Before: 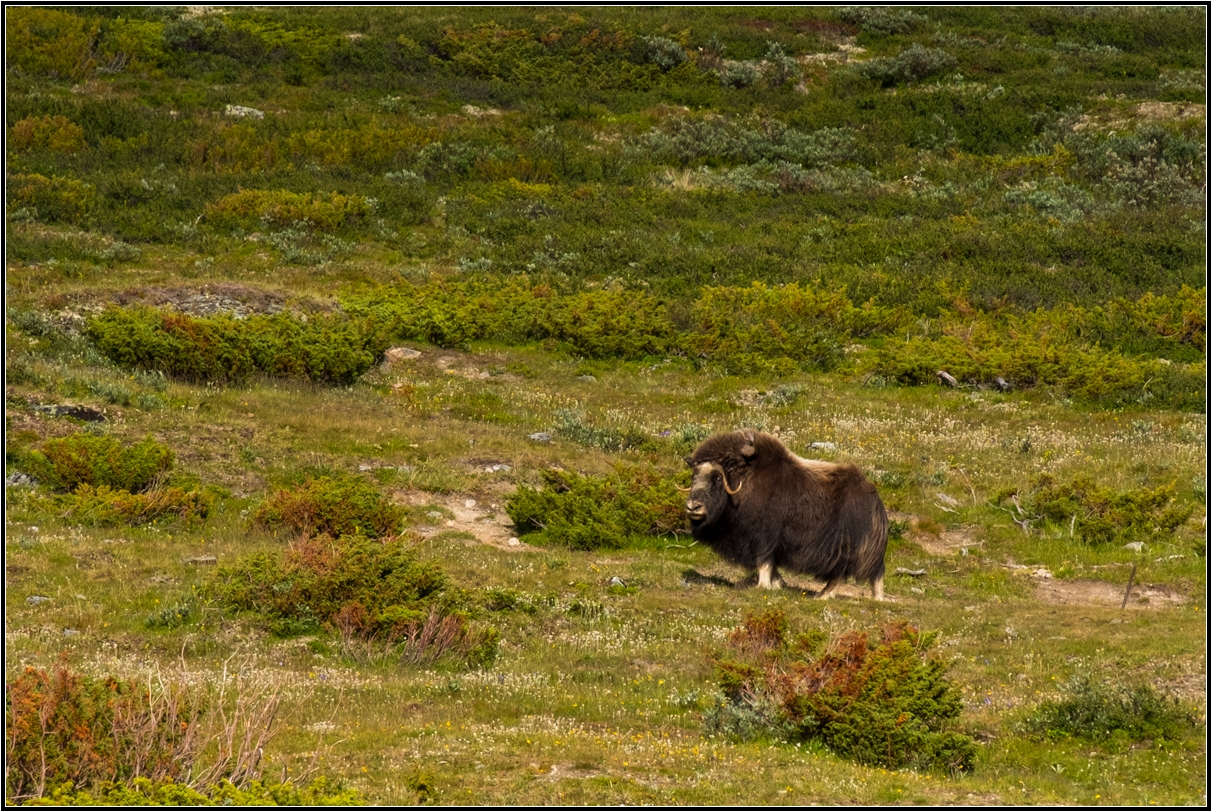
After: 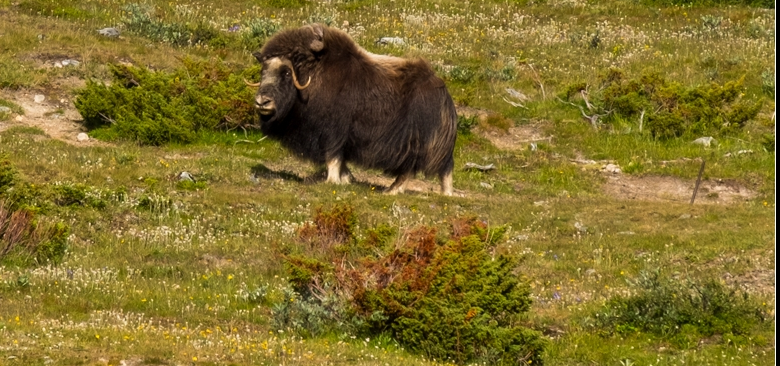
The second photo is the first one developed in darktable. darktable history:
crop and rotate: left 35.592%, top 49.993%, bottom 4.892%
